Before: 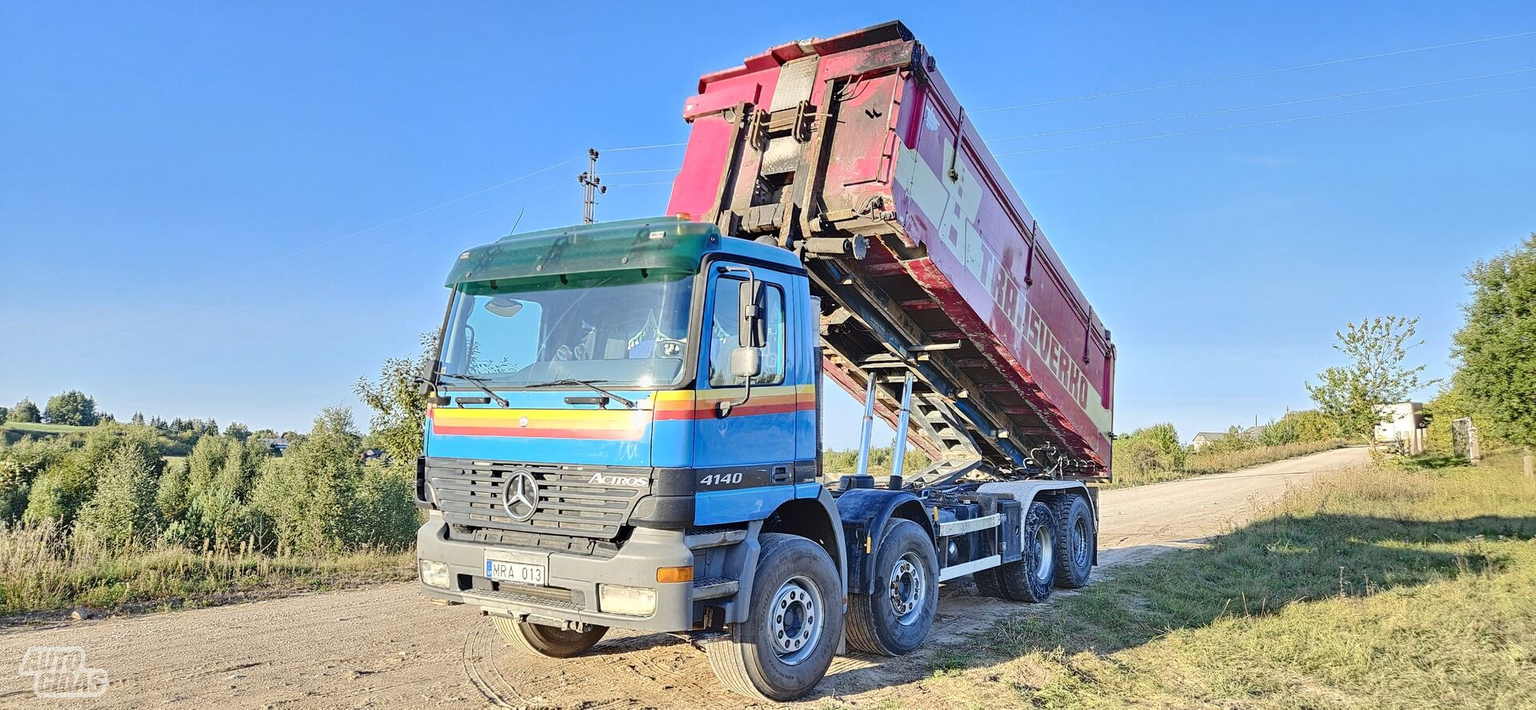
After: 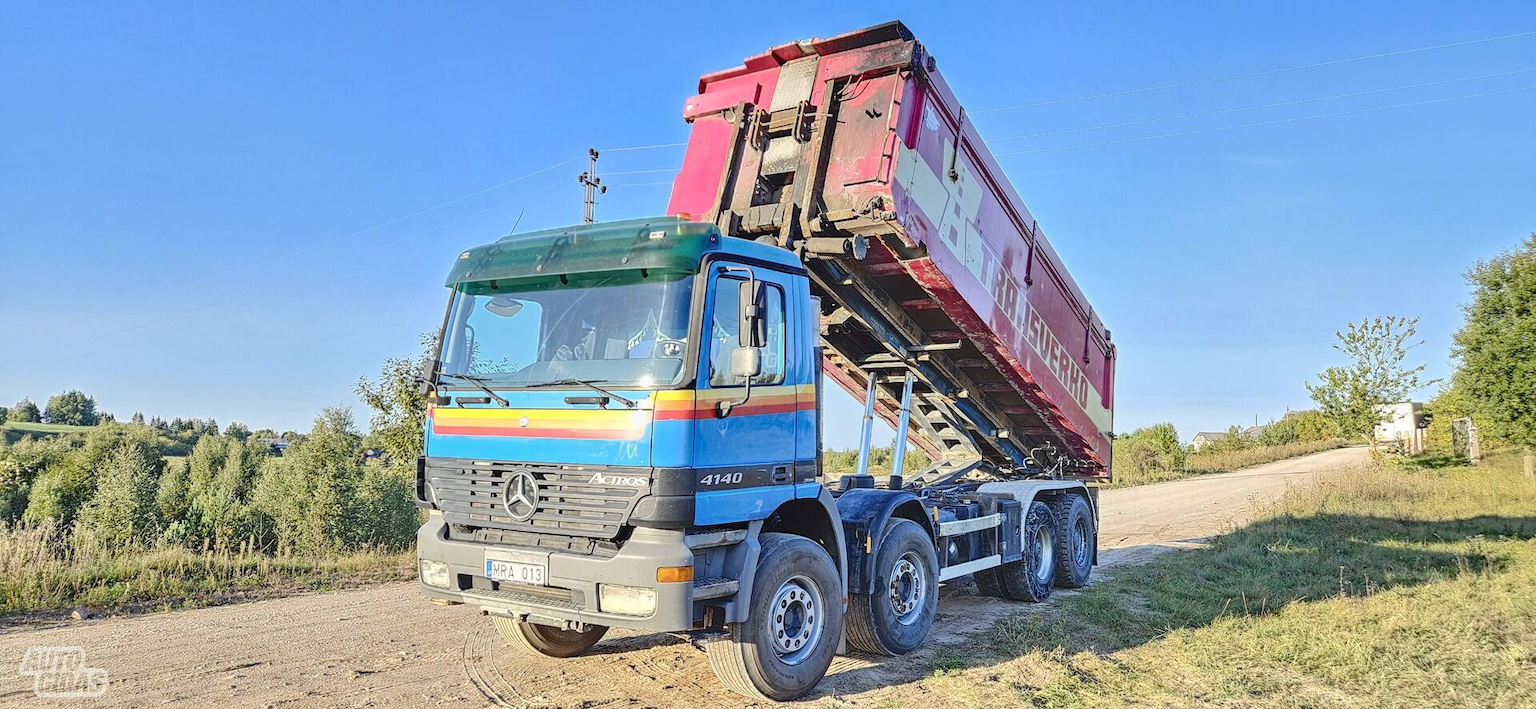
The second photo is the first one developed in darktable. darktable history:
tone equalizer: on, module defaults
local contrast: detail 110%
bloom: size 3%, threshold 100%, strength 0%
